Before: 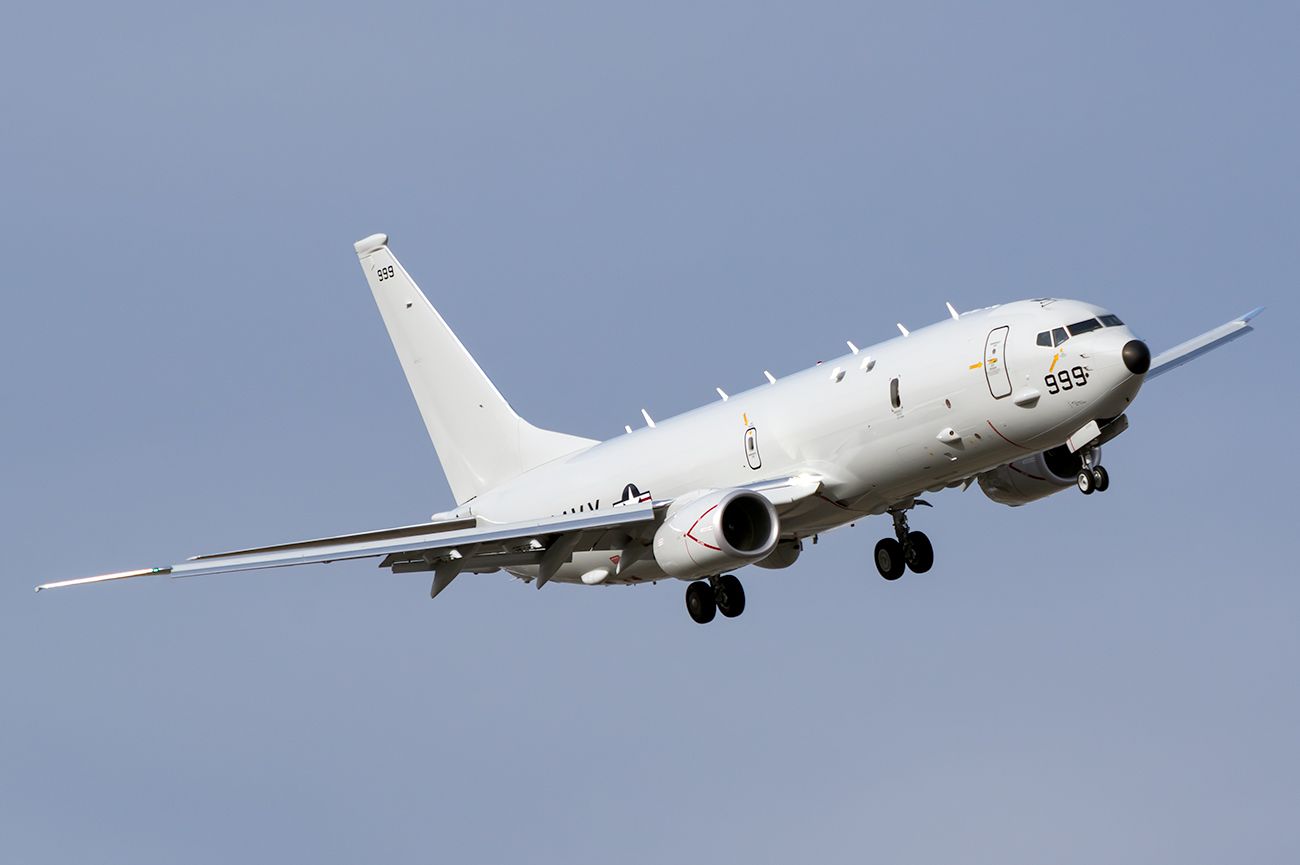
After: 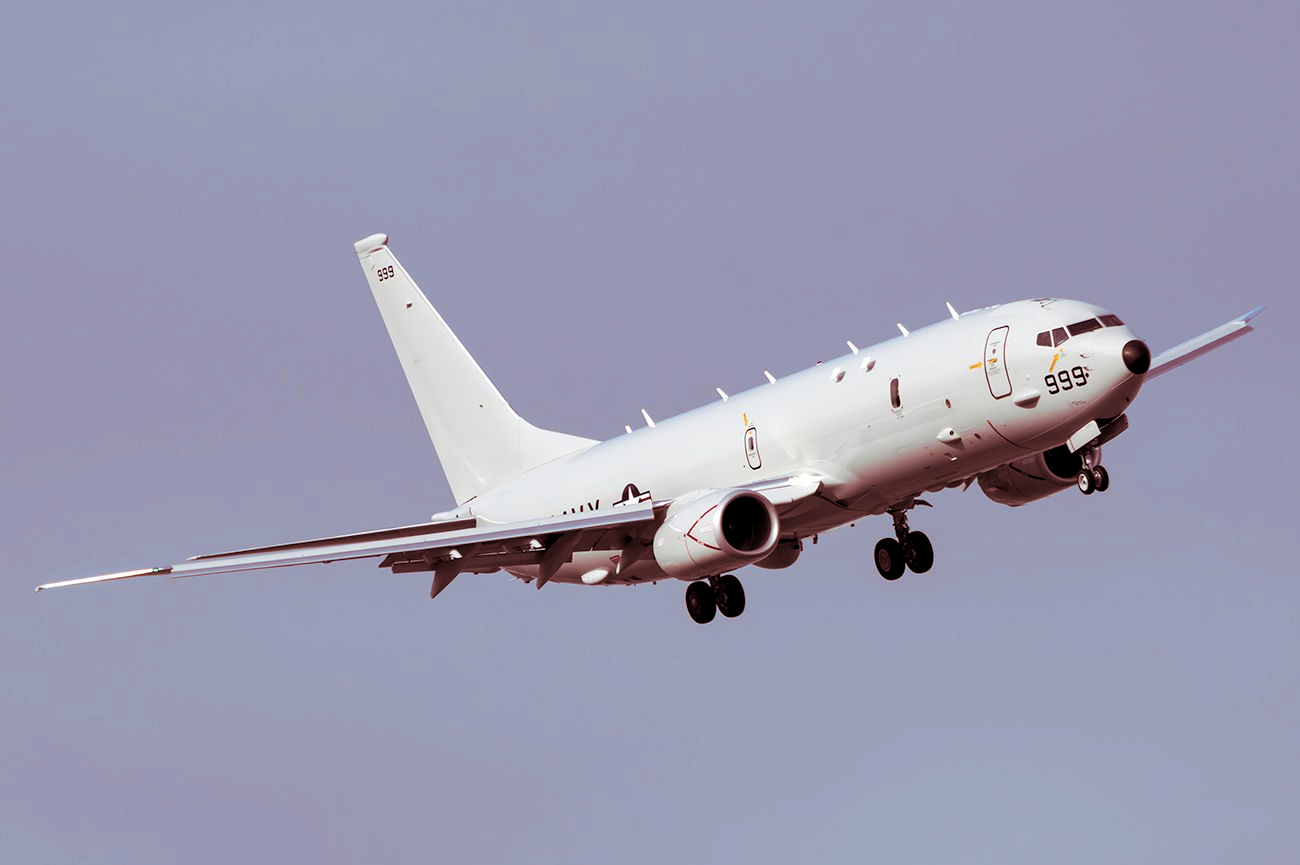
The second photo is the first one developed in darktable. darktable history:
exposure: black level correction 0.001, compensate highlight preservation false
split-toning: highlights › hue 187.2°, highlights › saturation 0.83, balance -68.05, compress 56.43%
